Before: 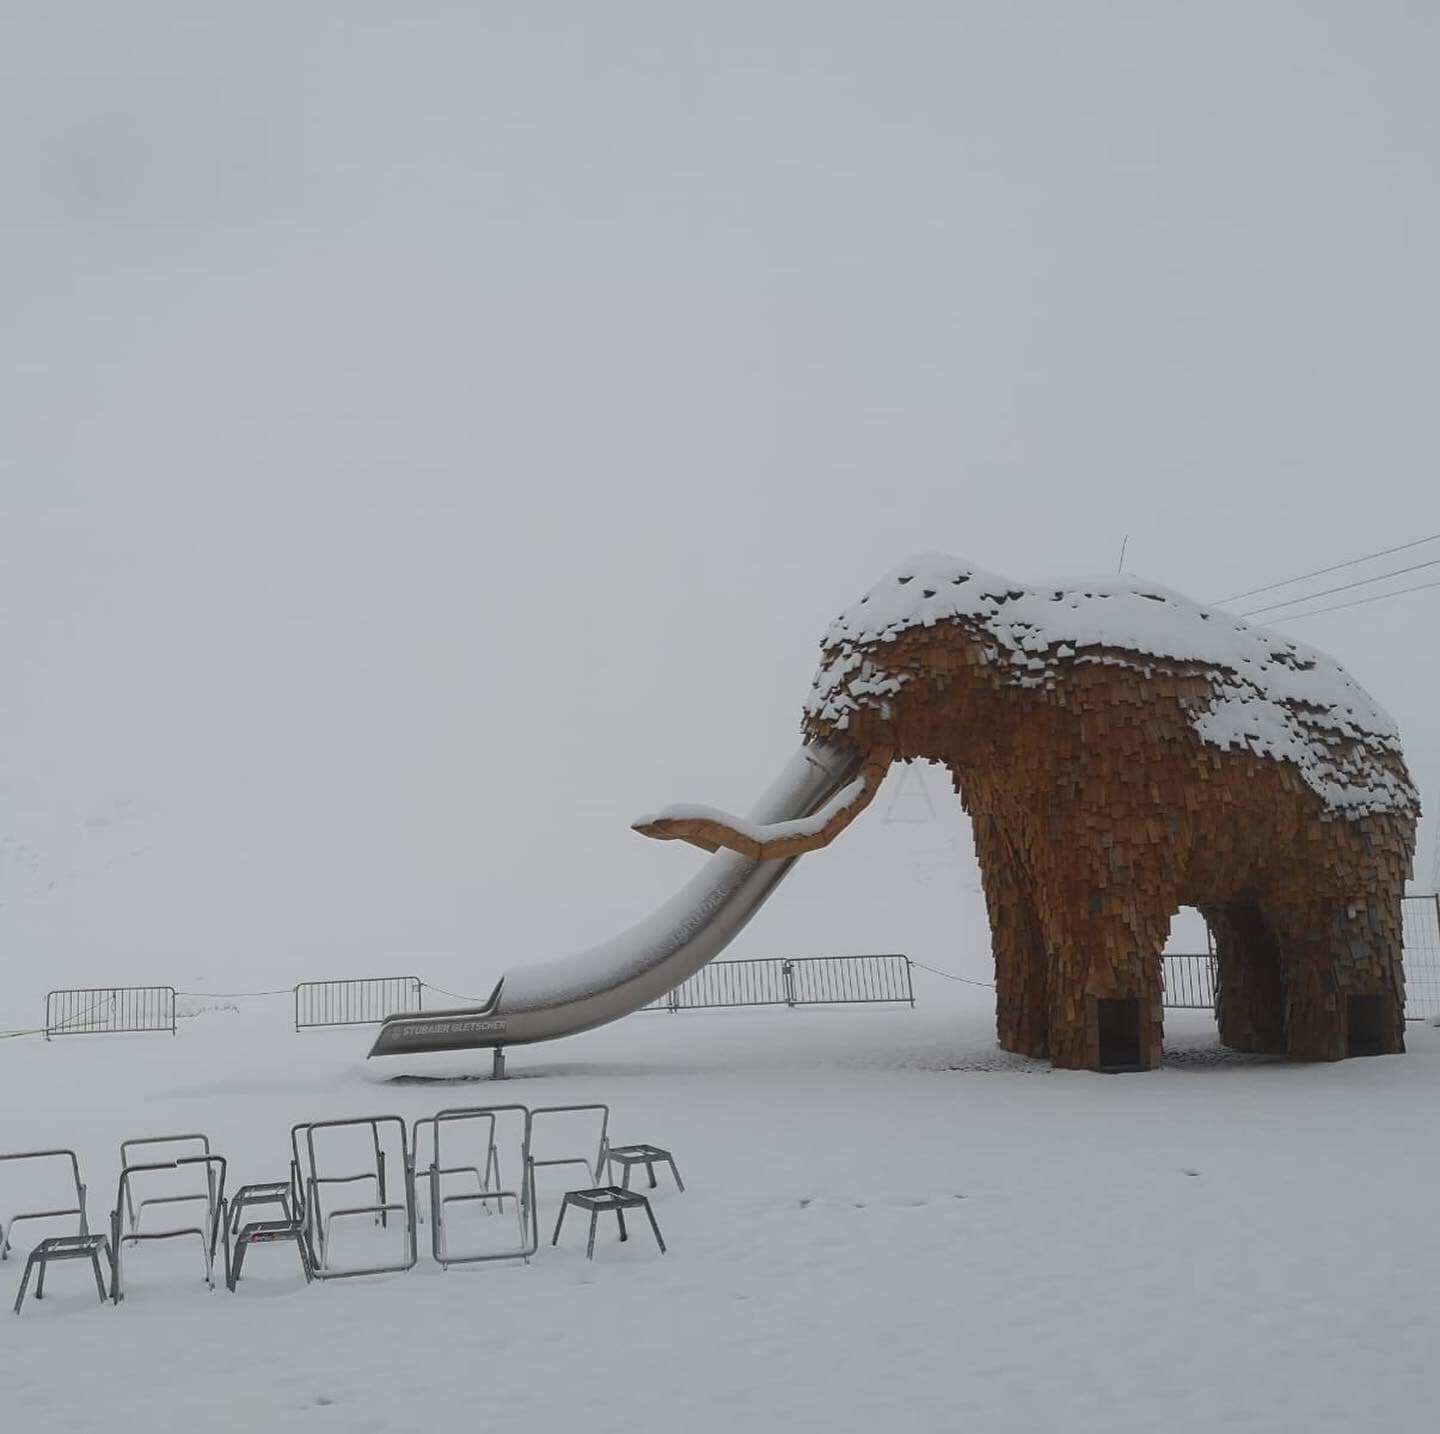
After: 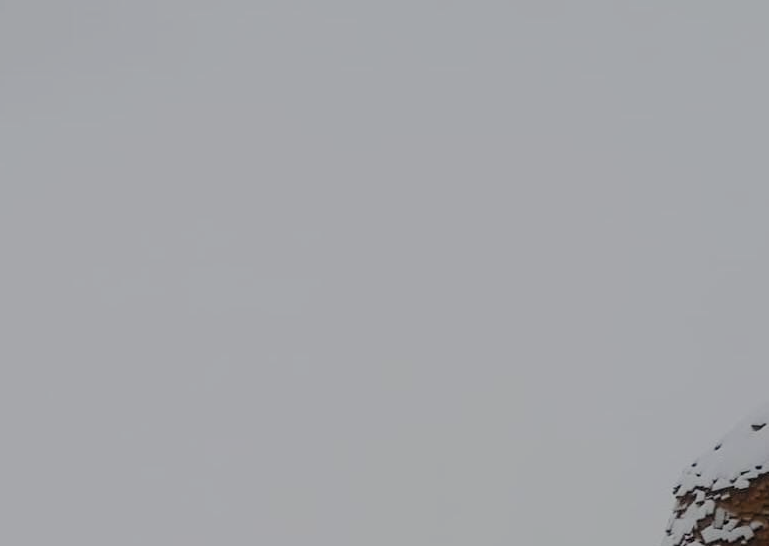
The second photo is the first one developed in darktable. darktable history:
crop: left 10.231%, top 10.677%, right 36.359%, bottom 51.207%
filmic rgb: black relative exposure -6.04 EV, white relative exposure 6.98 EV, threshold 5.99 EV, hardness 2.27, preserve chrominance no, color science v5 (2021), contrast in shadows safe, contrast in highlights safe, enable highlight reconstruction true
